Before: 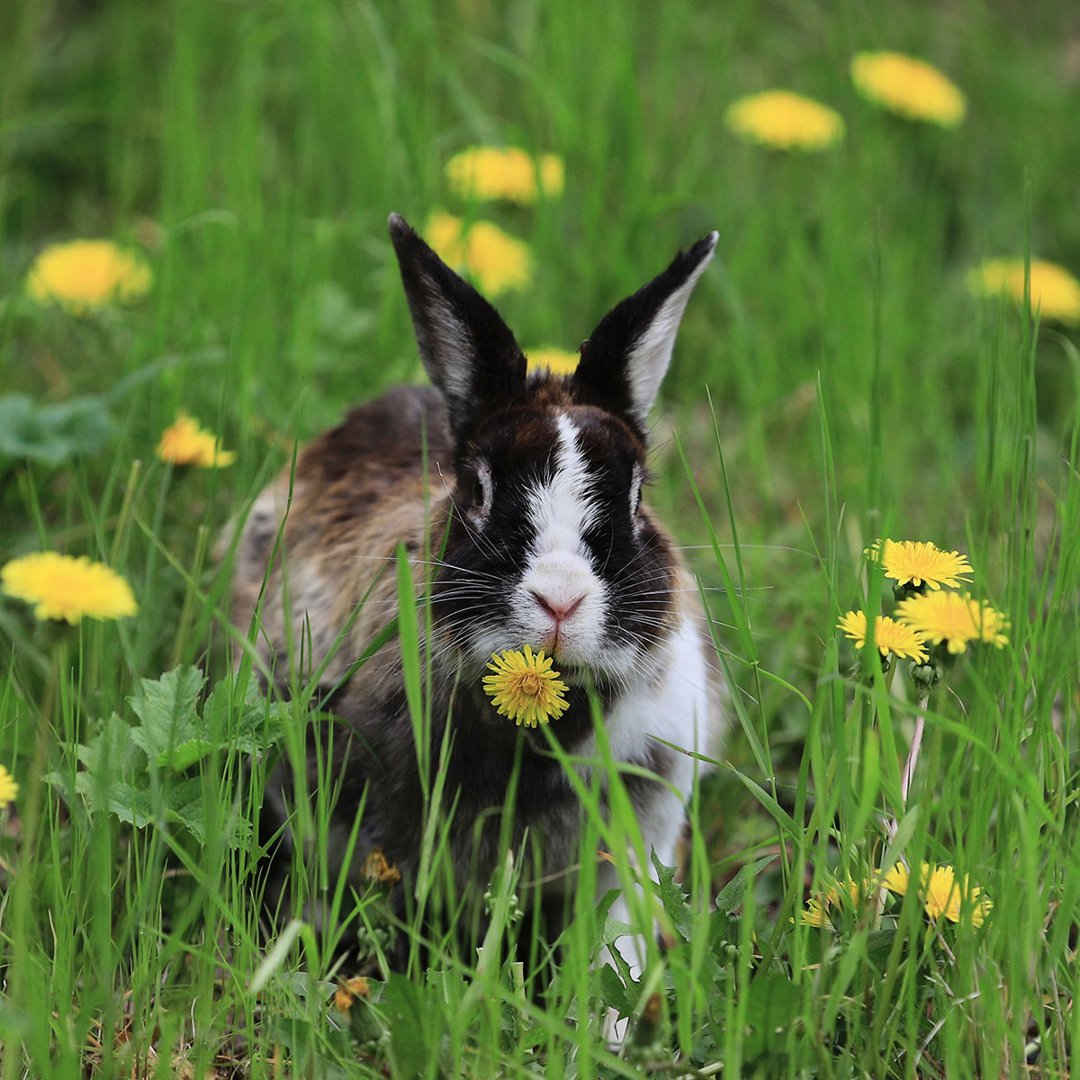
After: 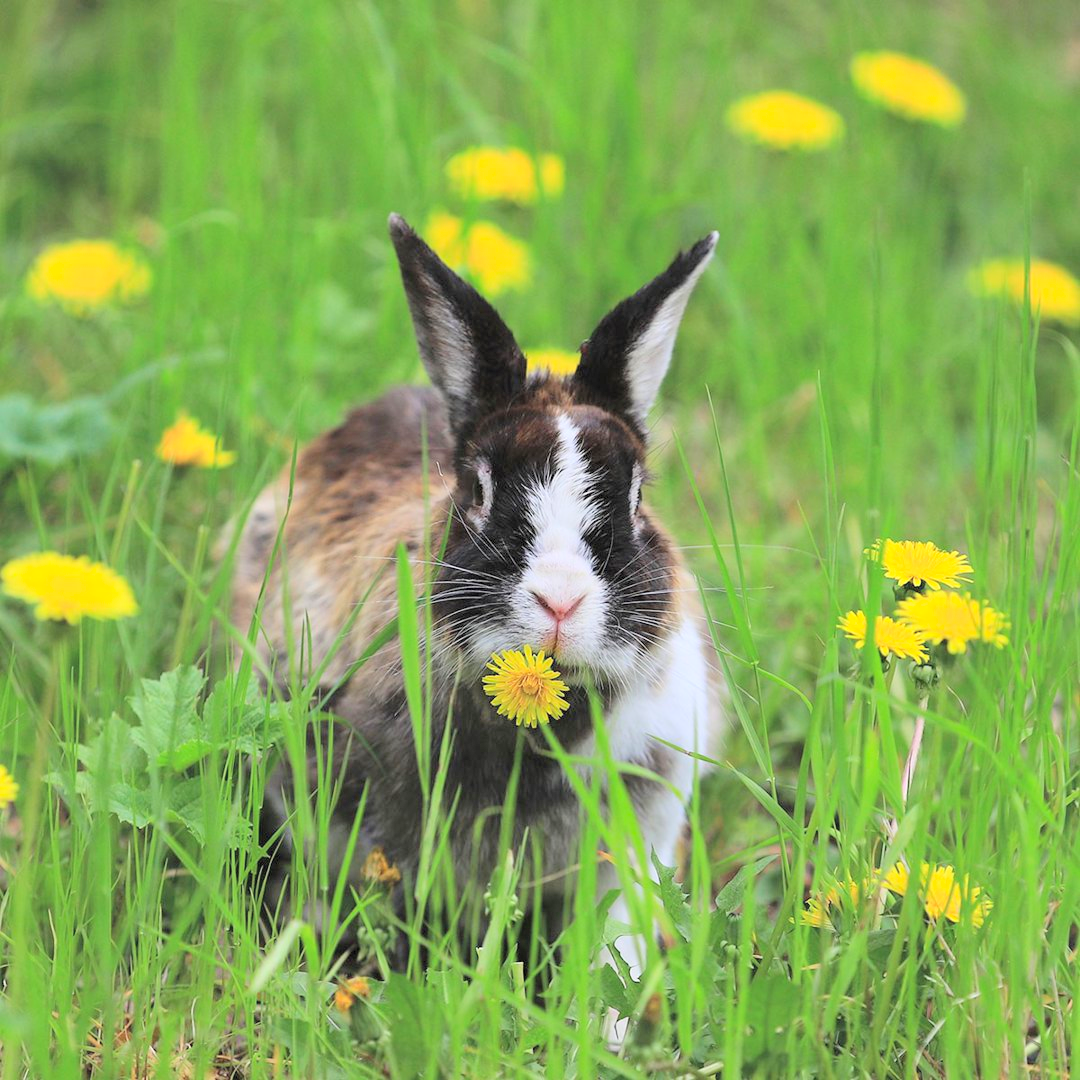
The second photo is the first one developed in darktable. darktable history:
global tonemap: drago (0.7, 100)
exposure: exposure 1.15 EV, compensate highlight preservation false
